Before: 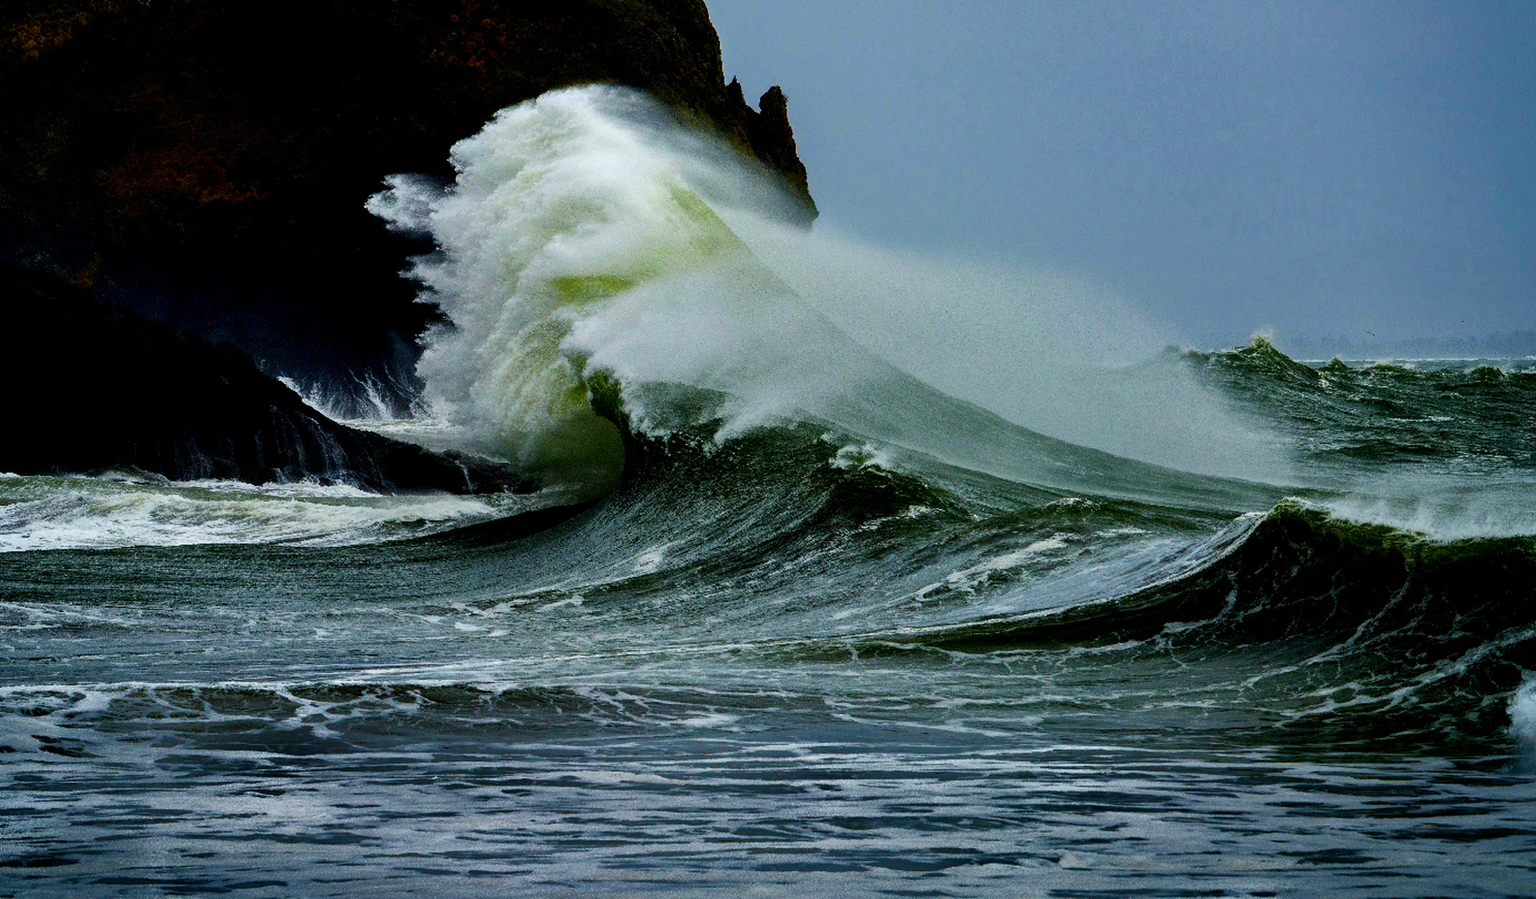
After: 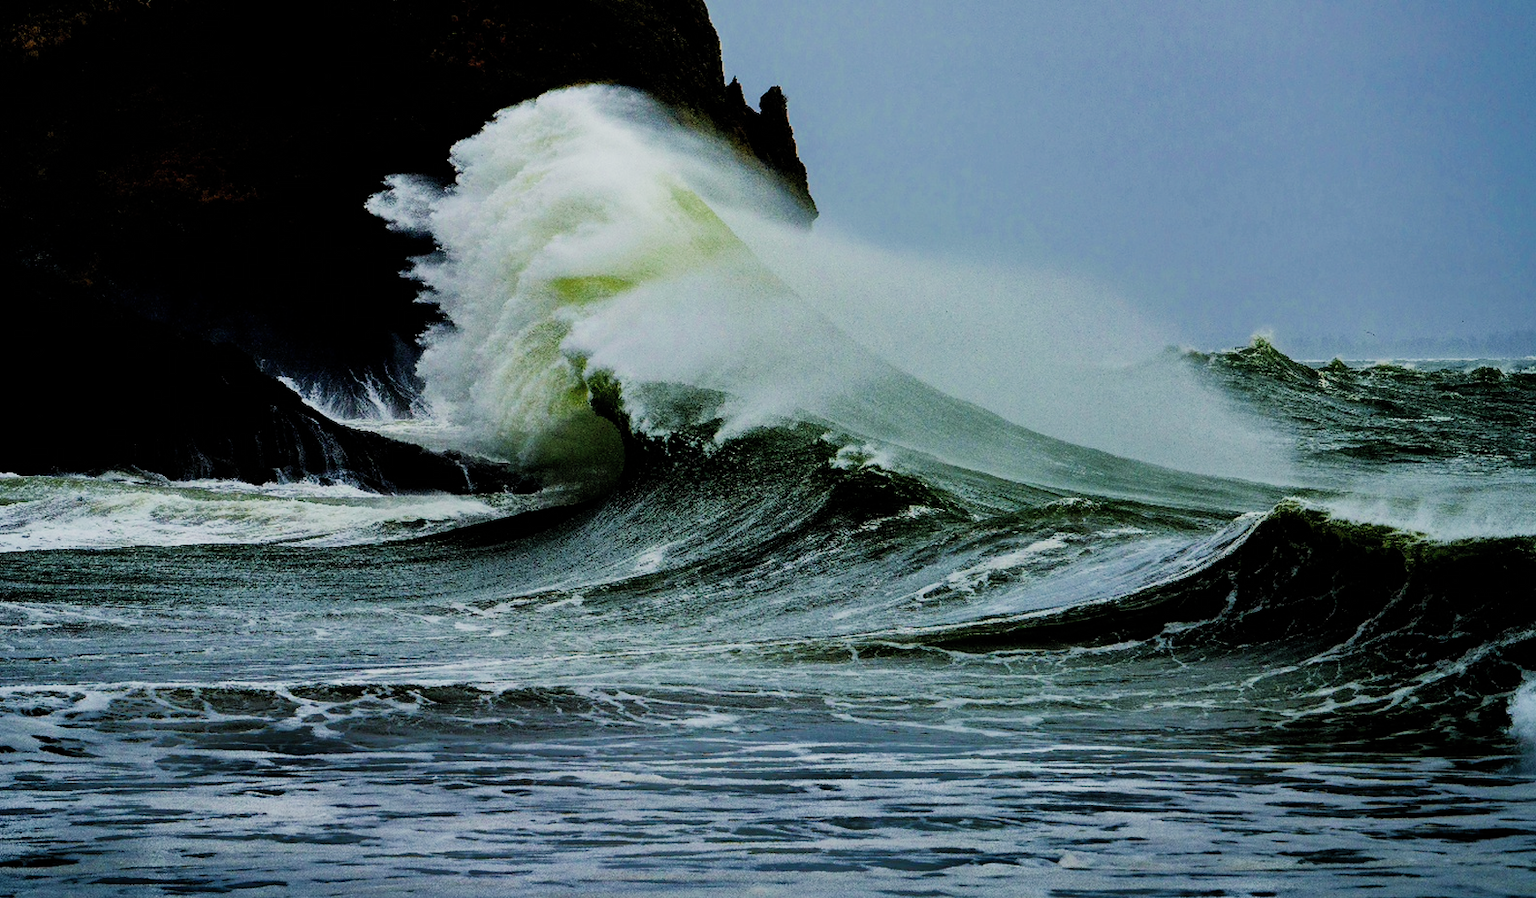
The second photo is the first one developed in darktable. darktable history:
exposure: black level correction 0, exposure 0.499 EV, compensate highlight preservation false
filmic rgb: black relative exposure -7.37 EV, white relative exposure 5.06 EV, hardness 3.2, add noise in highlights 0.002, preserve chrominance max RGB, color science v3 (2019), use custom middle-gray values true, contrast in highlights soft
